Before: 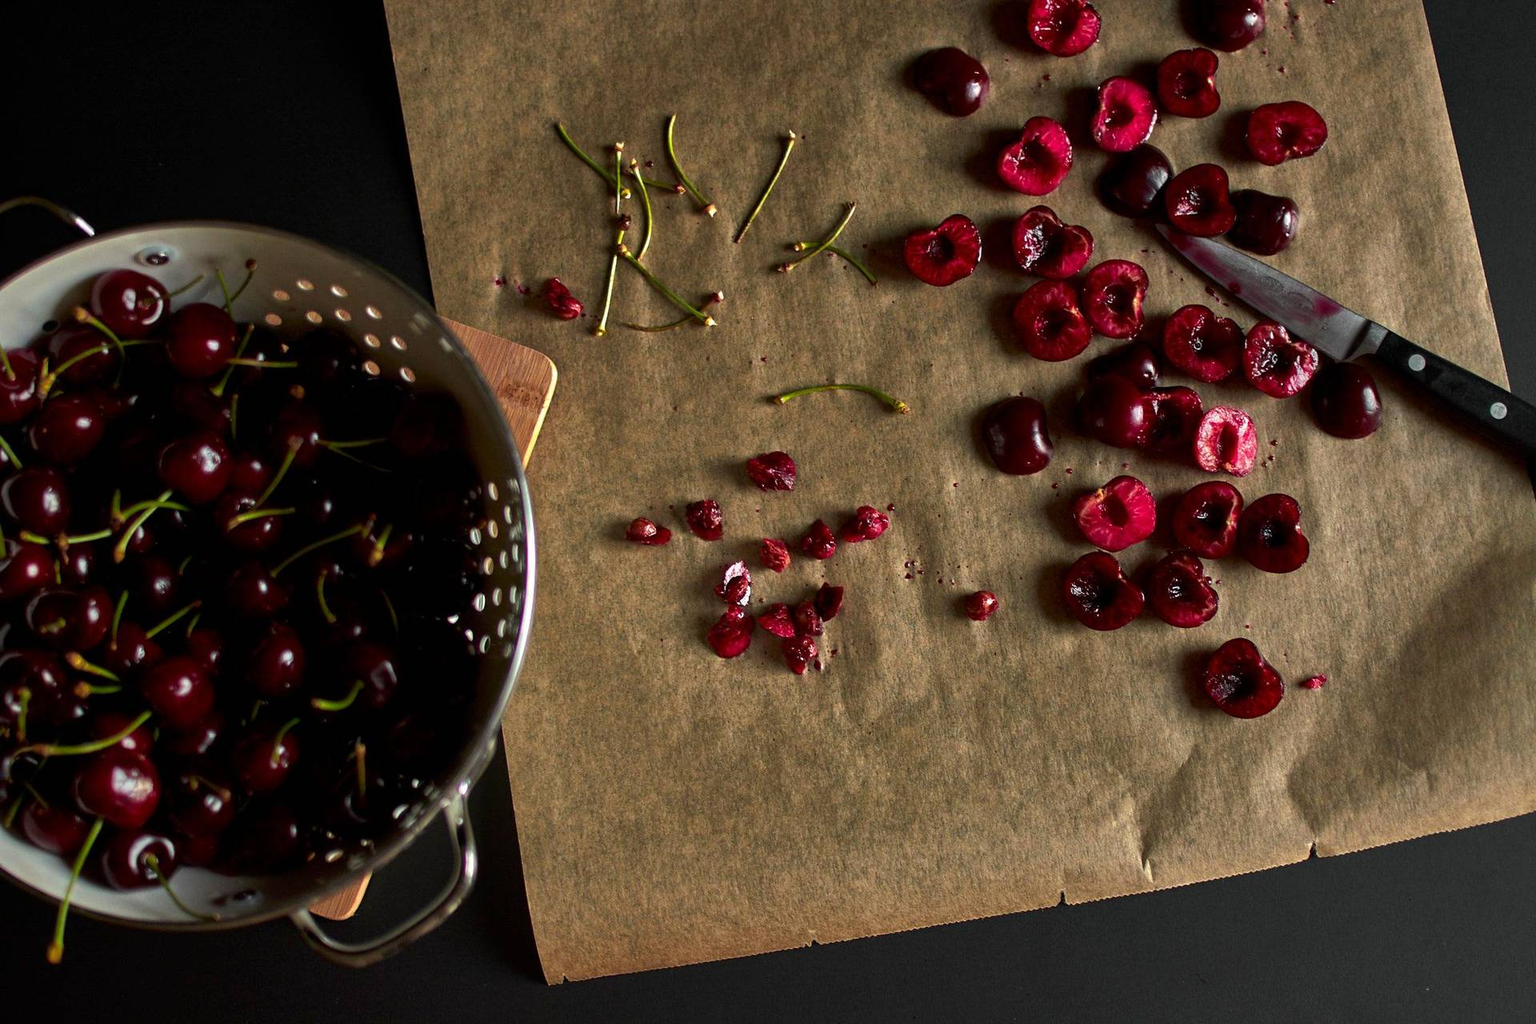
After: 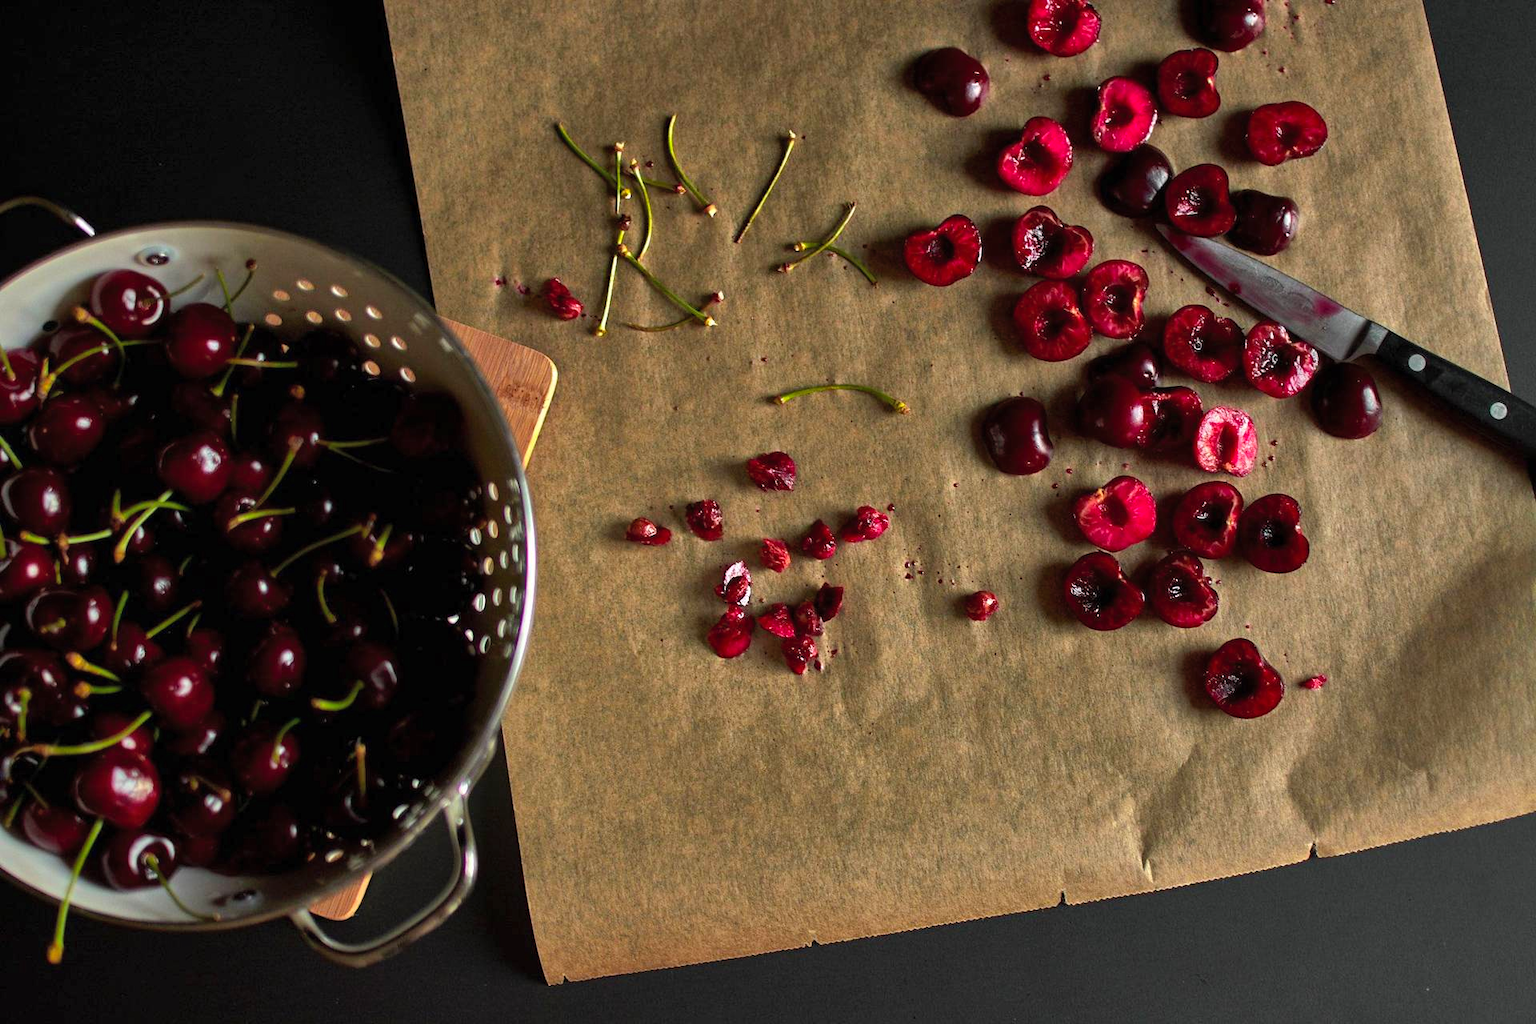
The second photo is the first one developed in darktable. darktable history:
shadows and highlights: shadows 20.91, highlights -82.73, soften with gaussian
contrast brightness saturation: brightness 0.09, saturation 0.19
